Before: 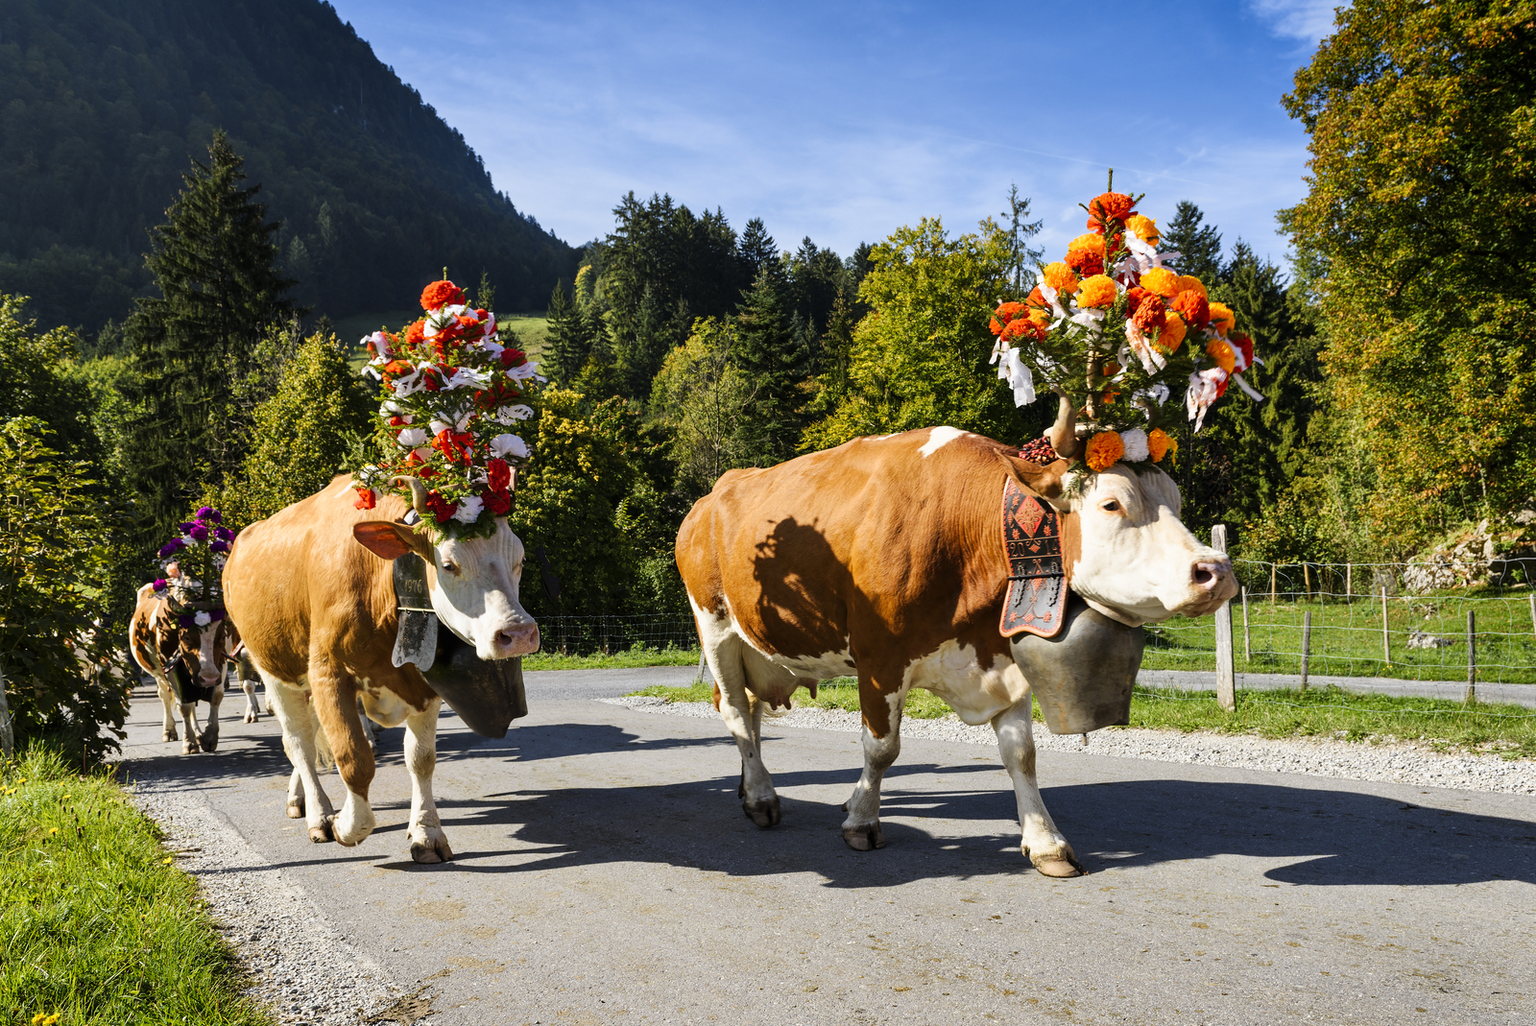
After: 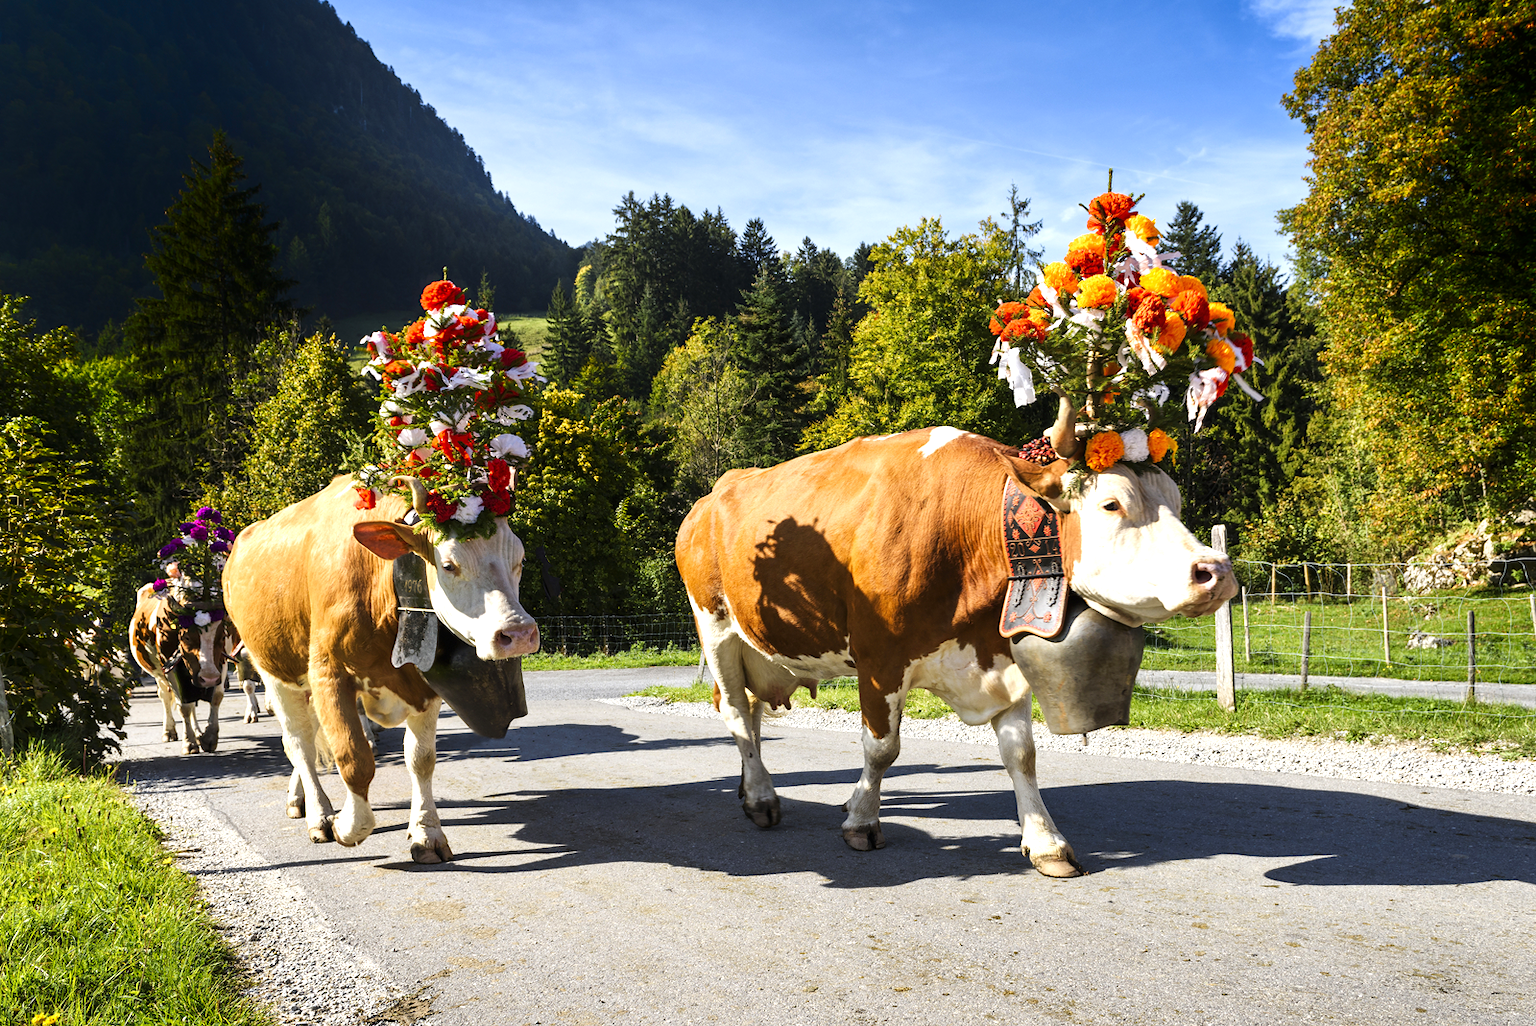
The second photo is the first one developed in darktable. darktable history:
exposure: black level correction 0, exposure 0.5 EV, compensate highlight preservation false
shadows and highlights: shadows -88.03, highlights -35.45, shadows color adjustment 99.15%, highlights color adjustment 0%, soften with gaussian
